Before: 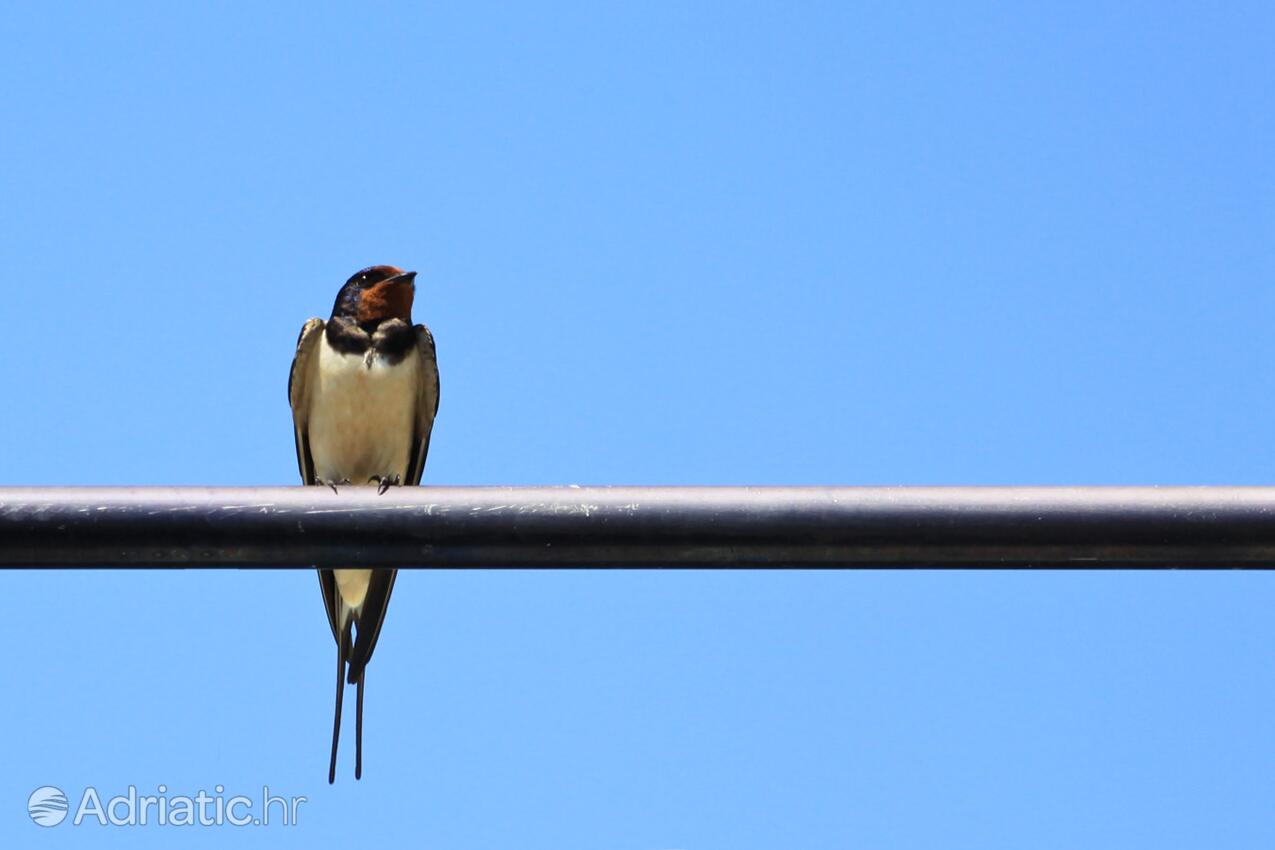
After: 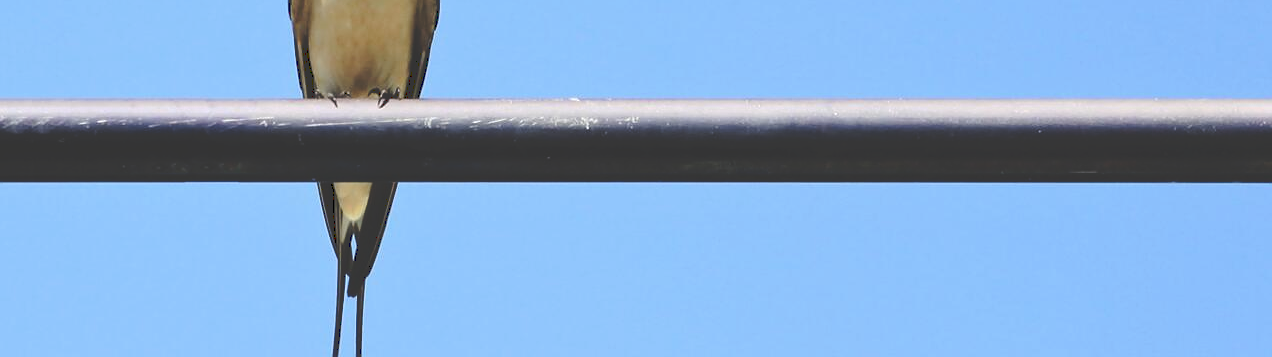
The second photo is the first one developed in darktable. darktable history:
sharpen: radius 1
crop: top 45.551%, bottom 12.262%
tone curve: curves: ch0 [(0, 0) (0.003, 0.211) (0.011, 0.211) (0.025, 0.215) (0.044, 0.218) (0.069, 0.224) (0.1, 0.227) (0.136, 0.233) (0.177, 0.247) (0.224, 0.275) (0.277, 0.309) (0.335, 0.366) (0.399, 0.438) (0.468, 0.515) (0.543, 0.586) (0.623, 0.658) (0.709, 0.735) (0.801, 0.821) (0.898, 0.889) (1, 1)], preserve colors none
